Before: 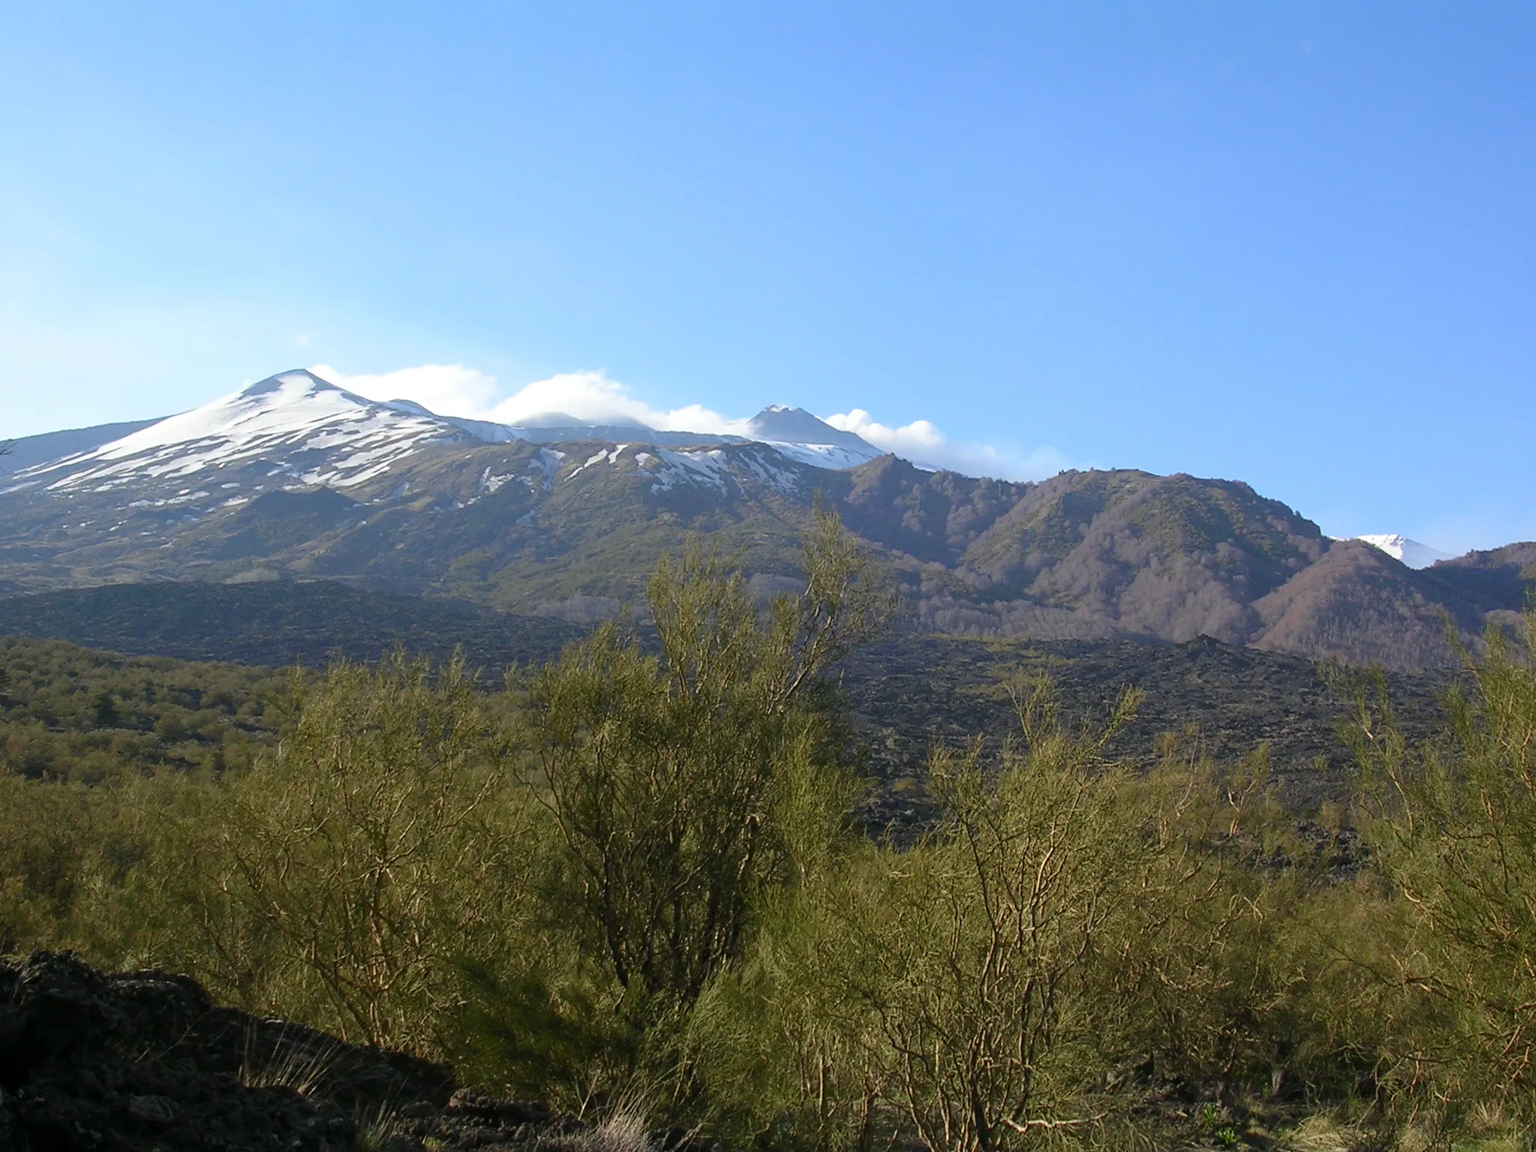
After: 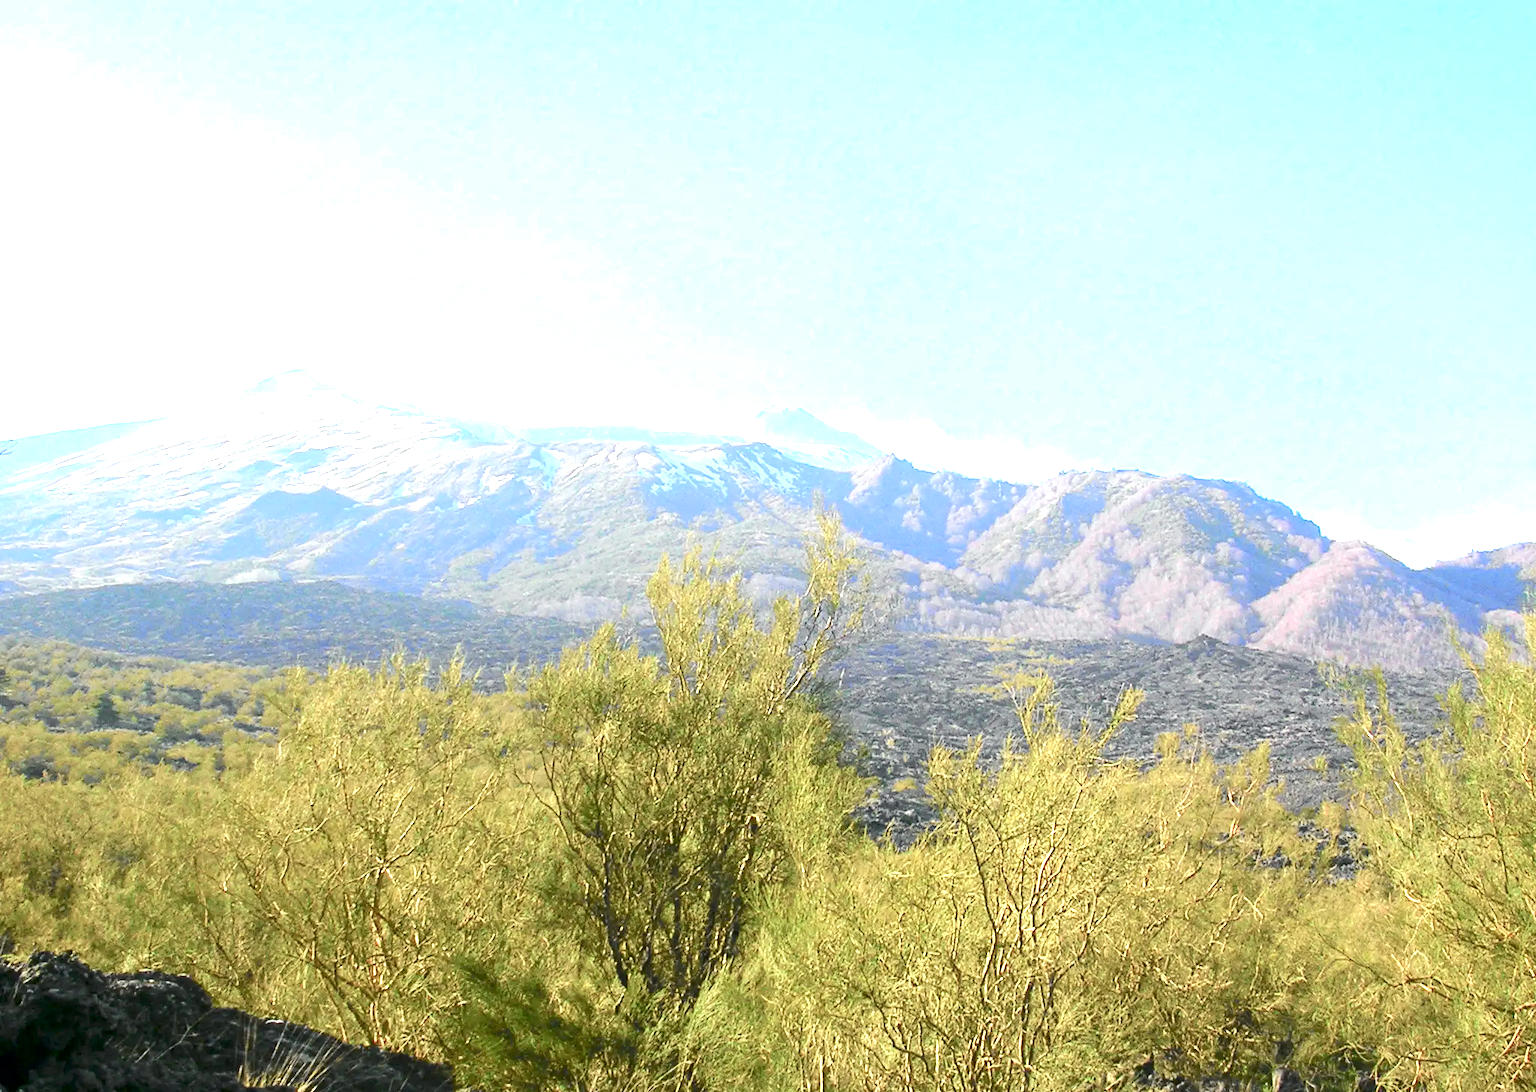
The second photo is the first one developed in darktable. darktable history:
tone curve: curves: ch0 [(0, 0) (0.037, 0.011) (0.131, 0.108) (0.279, 0.279) (0.476, 0.554) (0.617, 0.693) (0.704, 0.77) (0.813, 0.852) (0.916, 0.924) (1, 0.993)]; ch1 [(0, 0) (0.318, 0.278) (0.444, 0.427) (0.493, 0.492) (0.508, 0.502) (0.534, 0.529) (0.562, 0.563) (0.626, 0.662) (0.746, 0.764) (1, 1)]; ch2 [(0, 0) (0.316, 0.292) (0.381, 0.37) (0.423, 0.448) (0.476, 0.492) (0.502, 0.498) (0.522, 0.518) (0.533, 0.532) (0.586, 0.631) (0.634, 0.663) (0.7, 0.7) (0.861, 0.808) (1, 0.951)], color space Lab, independent channels, preserve colors none
exposure: exposure 2.25 EV, compensate highlight preservation false
crop and rotate: top 0%, bottom 5.097%
